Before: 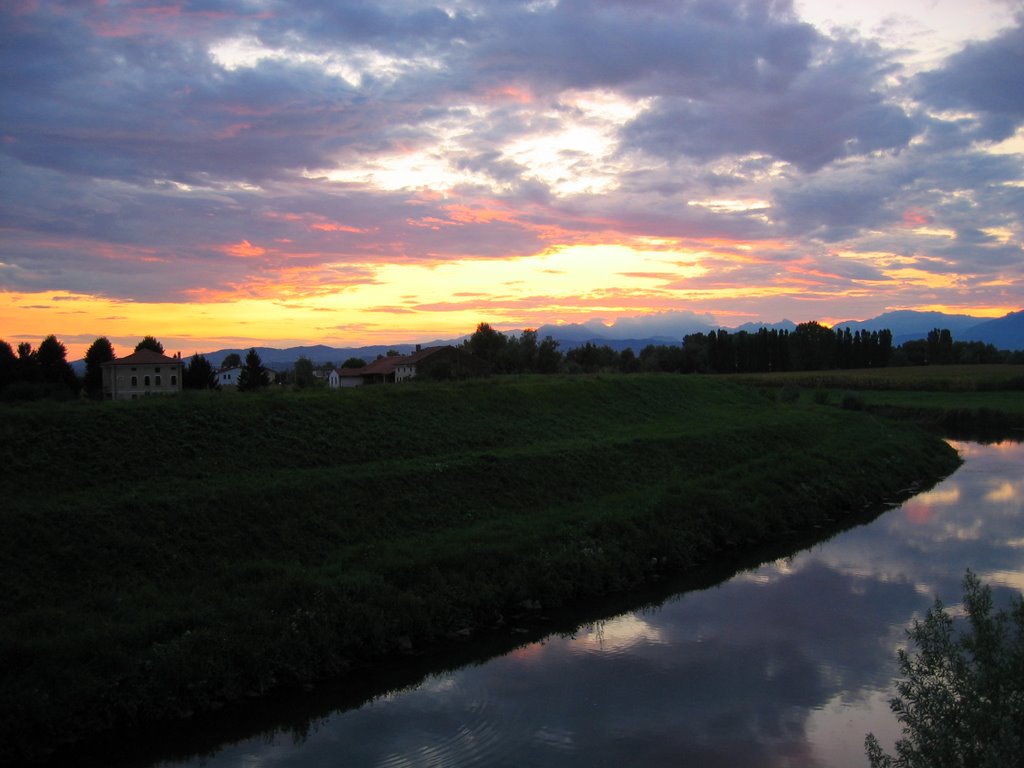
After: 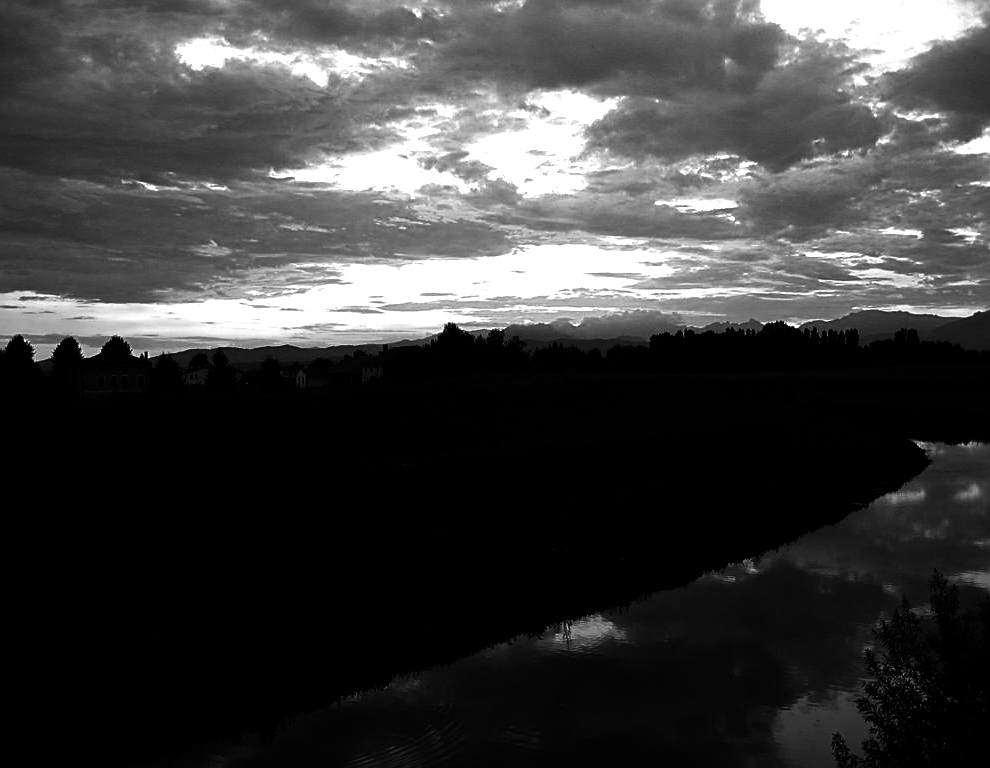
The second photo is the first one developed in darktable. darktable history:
contrast brightness saturation: brightness -0.987, saturation 0.981
sharpen: on, module defaults
crop and rotate: left 3.269%
color zones: curves: ch0 [(0, 0.613) (0.01, 0.613) (0.245, 0.448) (0.498, 0.529) (0.642, 0.665) (0.879, 0.777) (0.99, 0.613)]; ch1 [(0, 0) (0.143, 0) (0.286, 0) (0.429, 0) (0.571, 0) (0.714, 0) (0.857, 0)]
exposure: exposure 0.497 EV, compensate highlight preservation false
